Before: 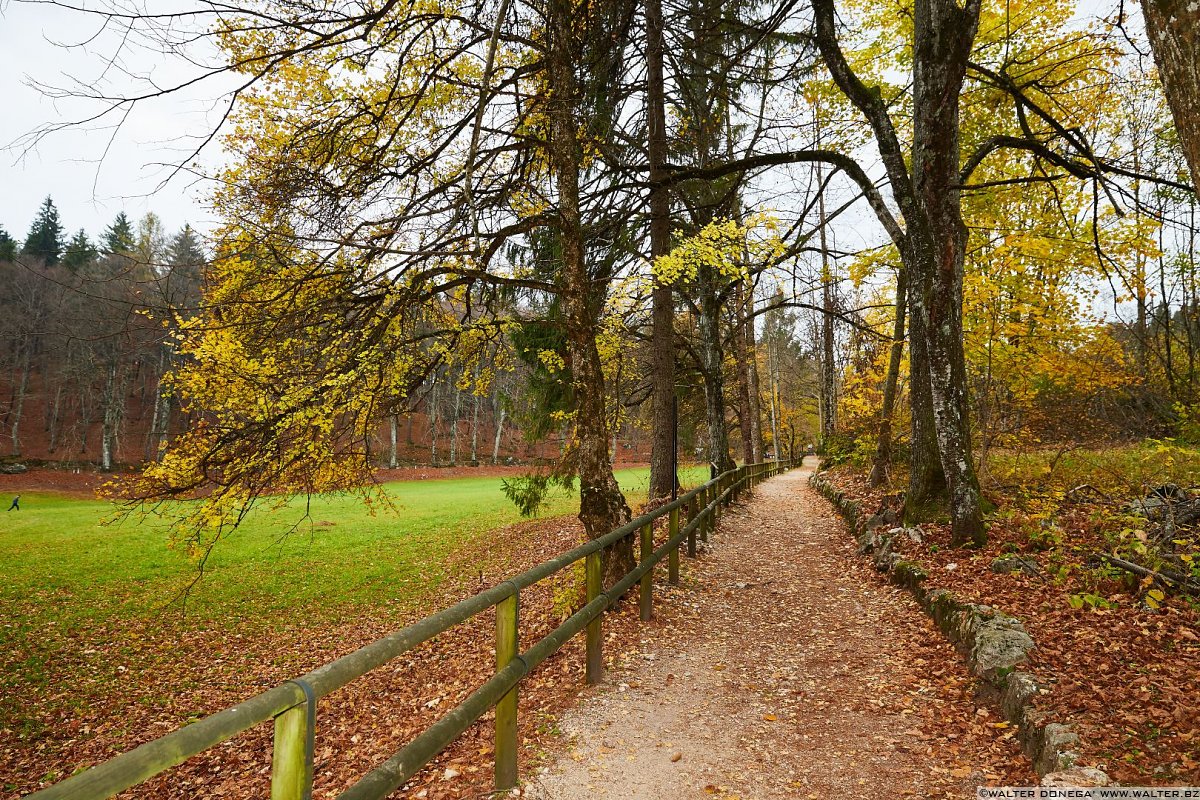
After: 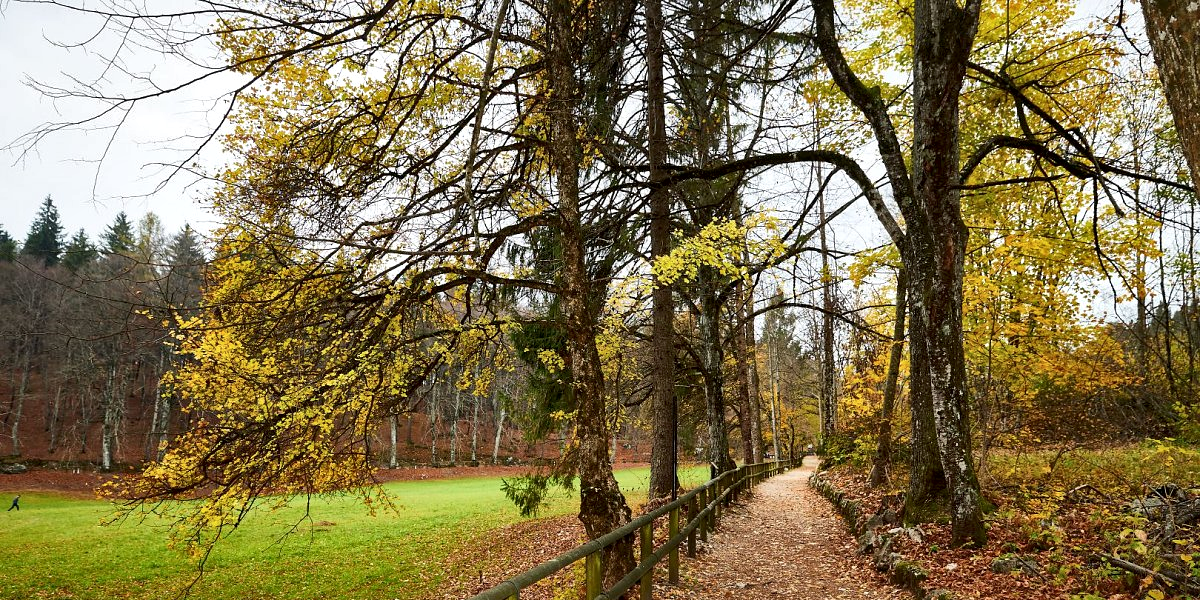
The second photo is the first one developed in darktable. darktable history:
crop: bottom 24.98%
local contrast: mode bilateral grid, contrast 26, coarseness 47, detail 151%, midtone range 0.2
